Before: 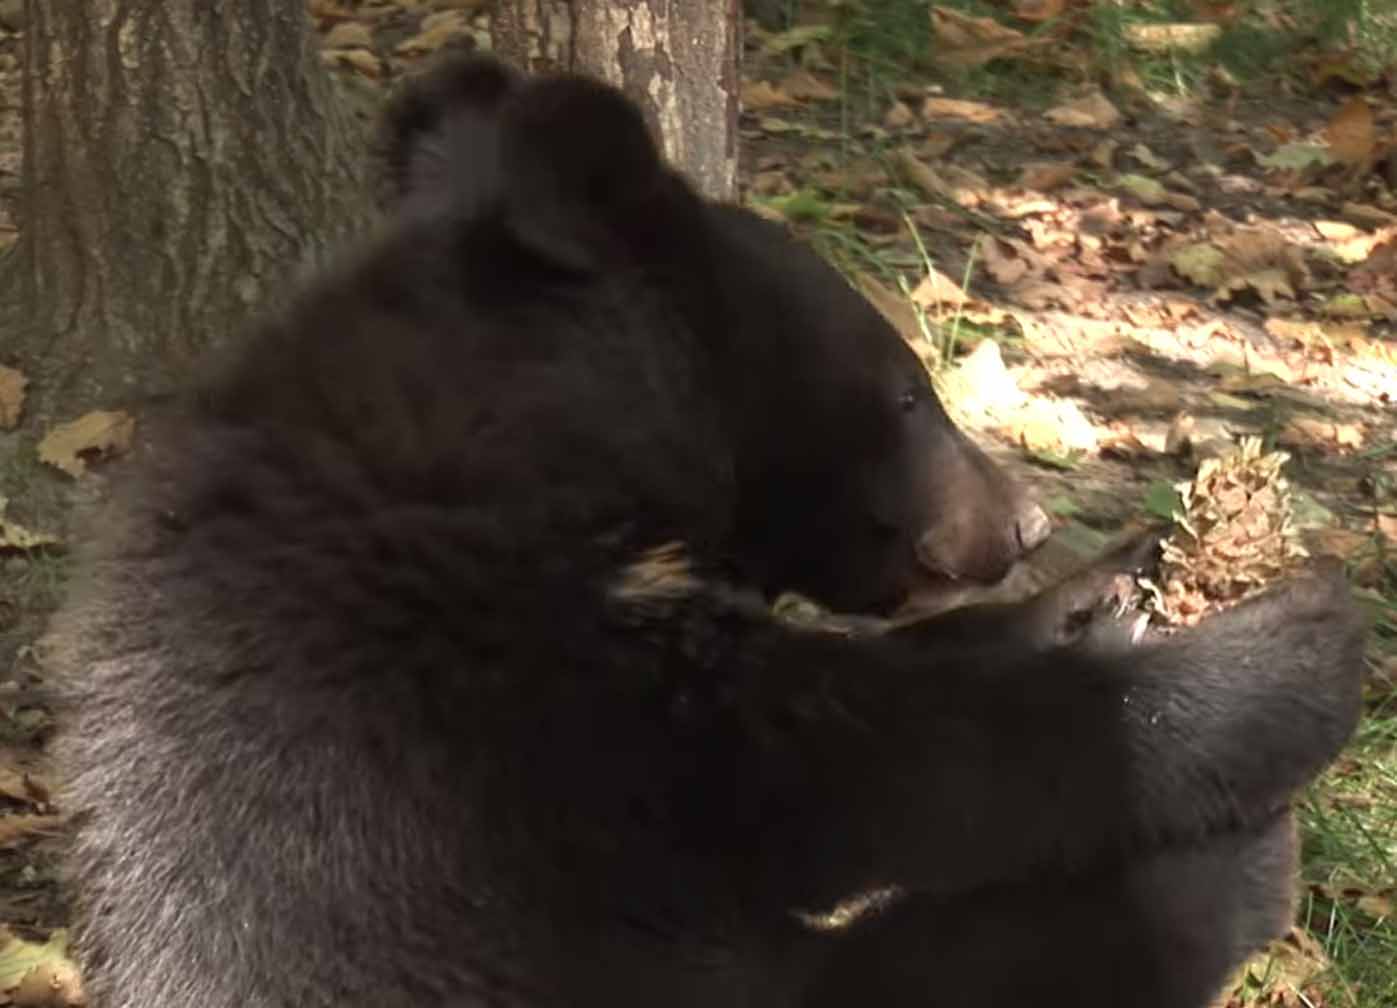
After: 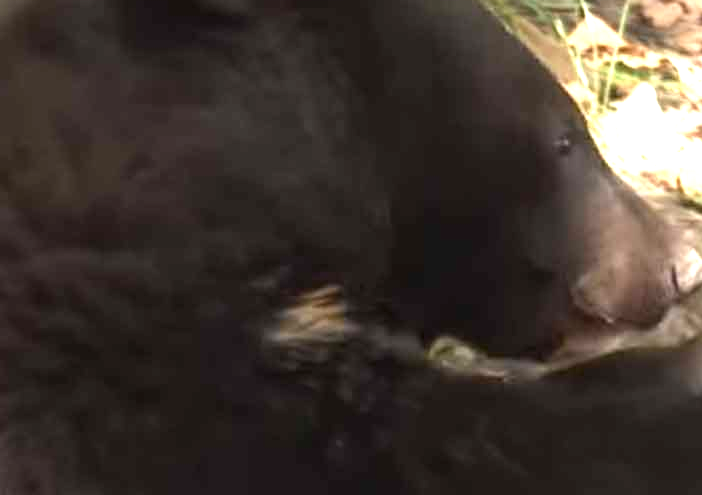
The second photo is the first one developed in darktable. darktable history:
exposure: exposure 1 EV, compensate highlight preservation false
crop: left 24.673%, top 25.419%, right 25.009%, bottom 25.439%
